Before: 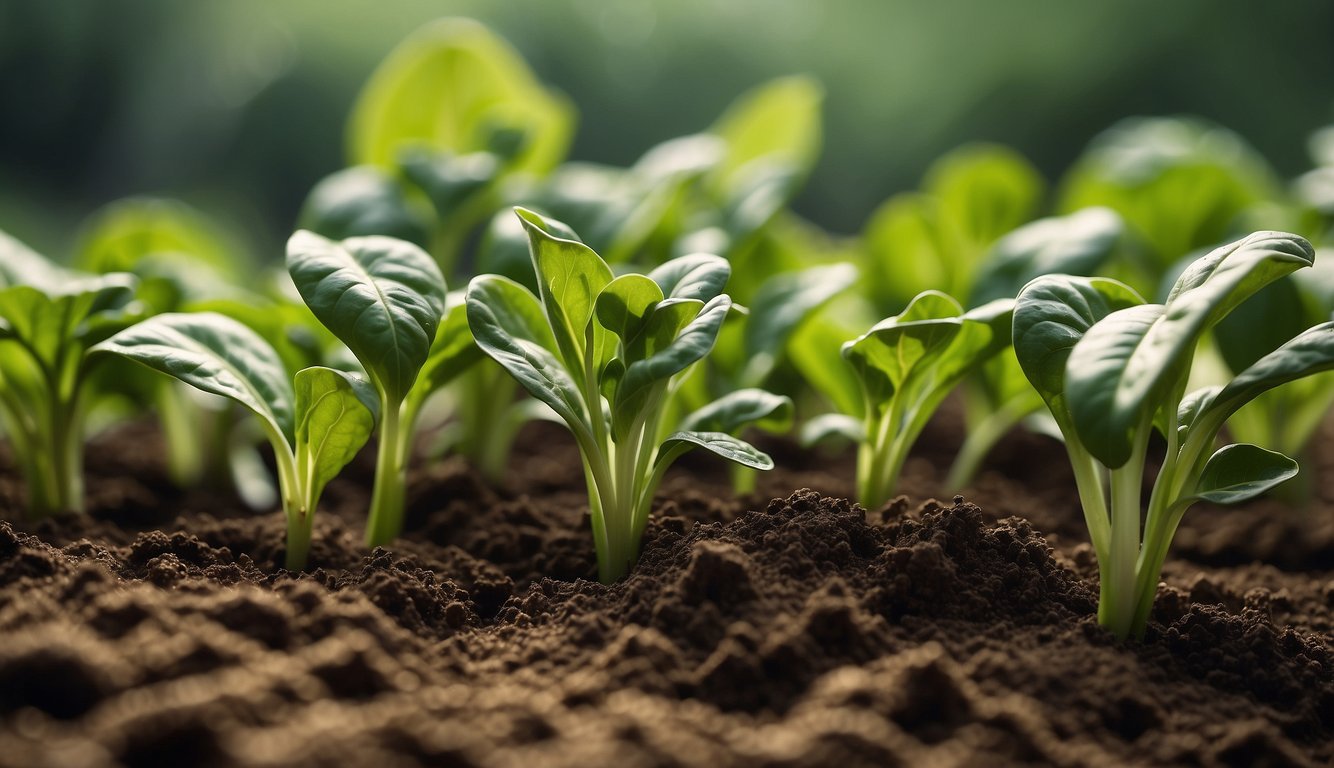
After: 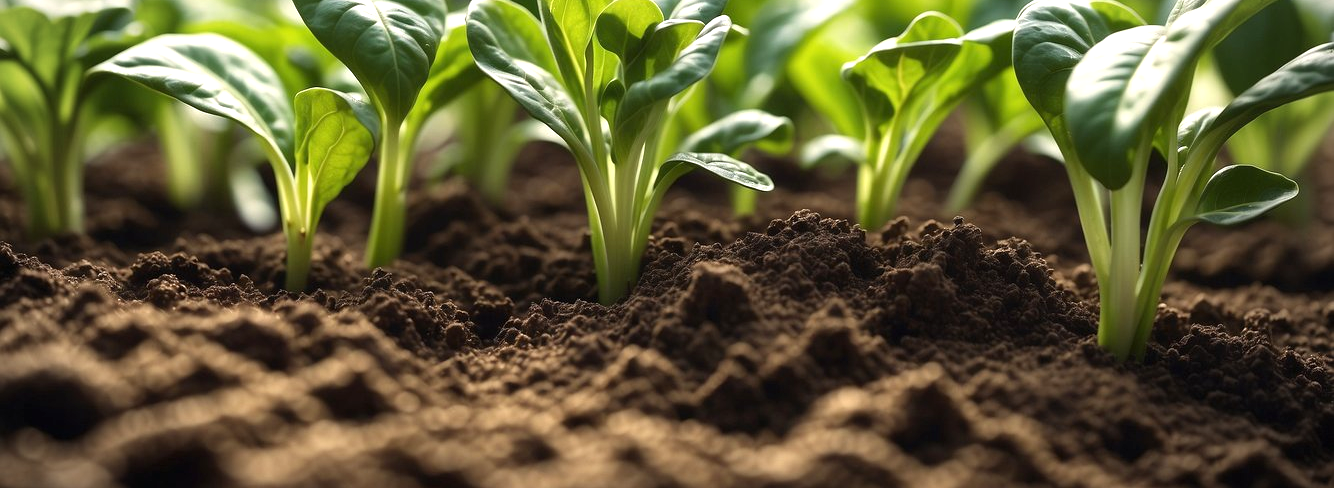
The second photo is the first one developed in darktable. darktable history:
vignetting: fall-off radius 100%, width/height ratio 1.337
exposure: exposure 0.6 EV, compensate highlight preservation false
crop and rotate: top 36.435%
